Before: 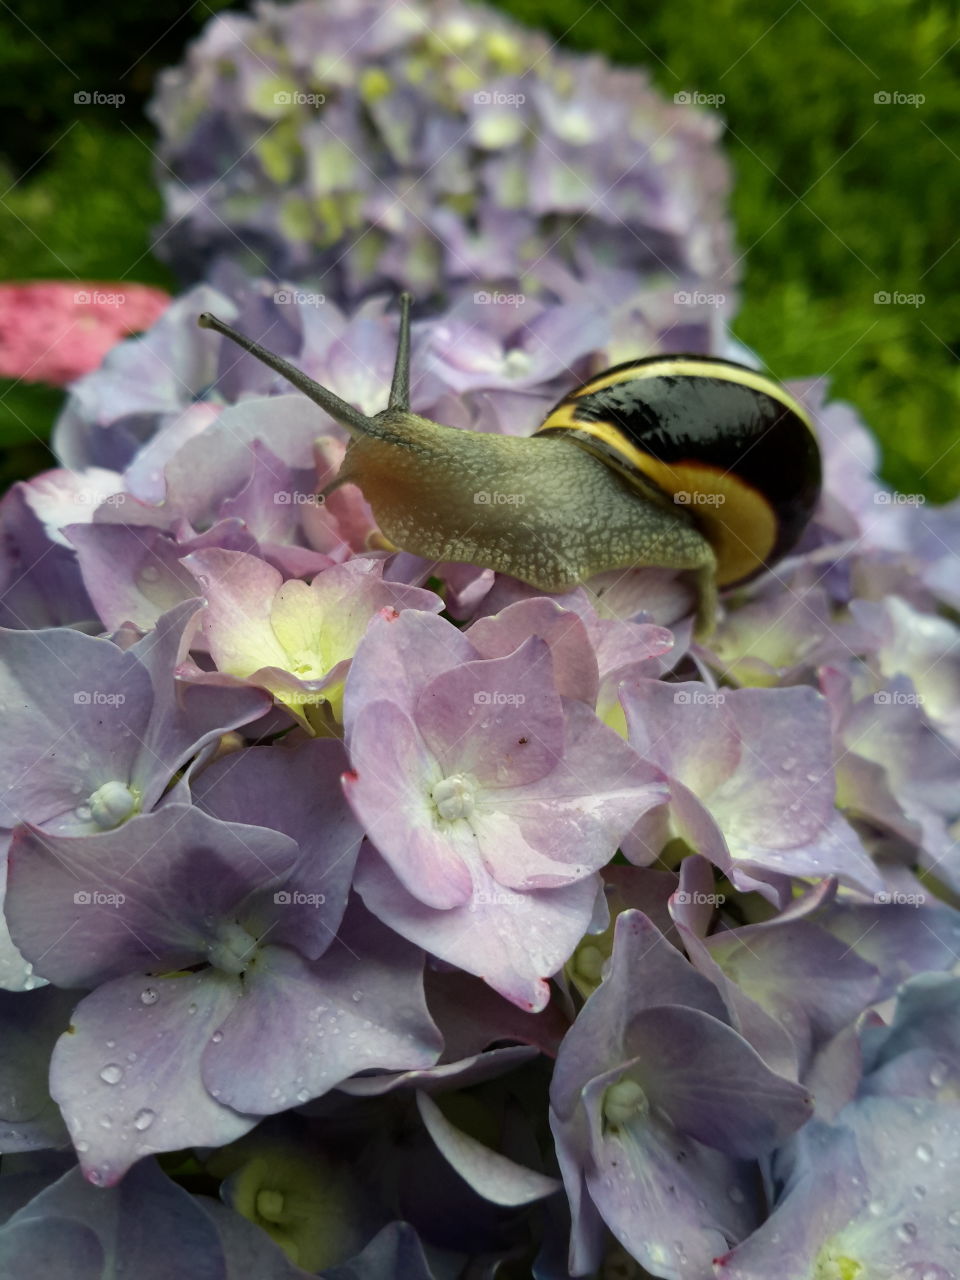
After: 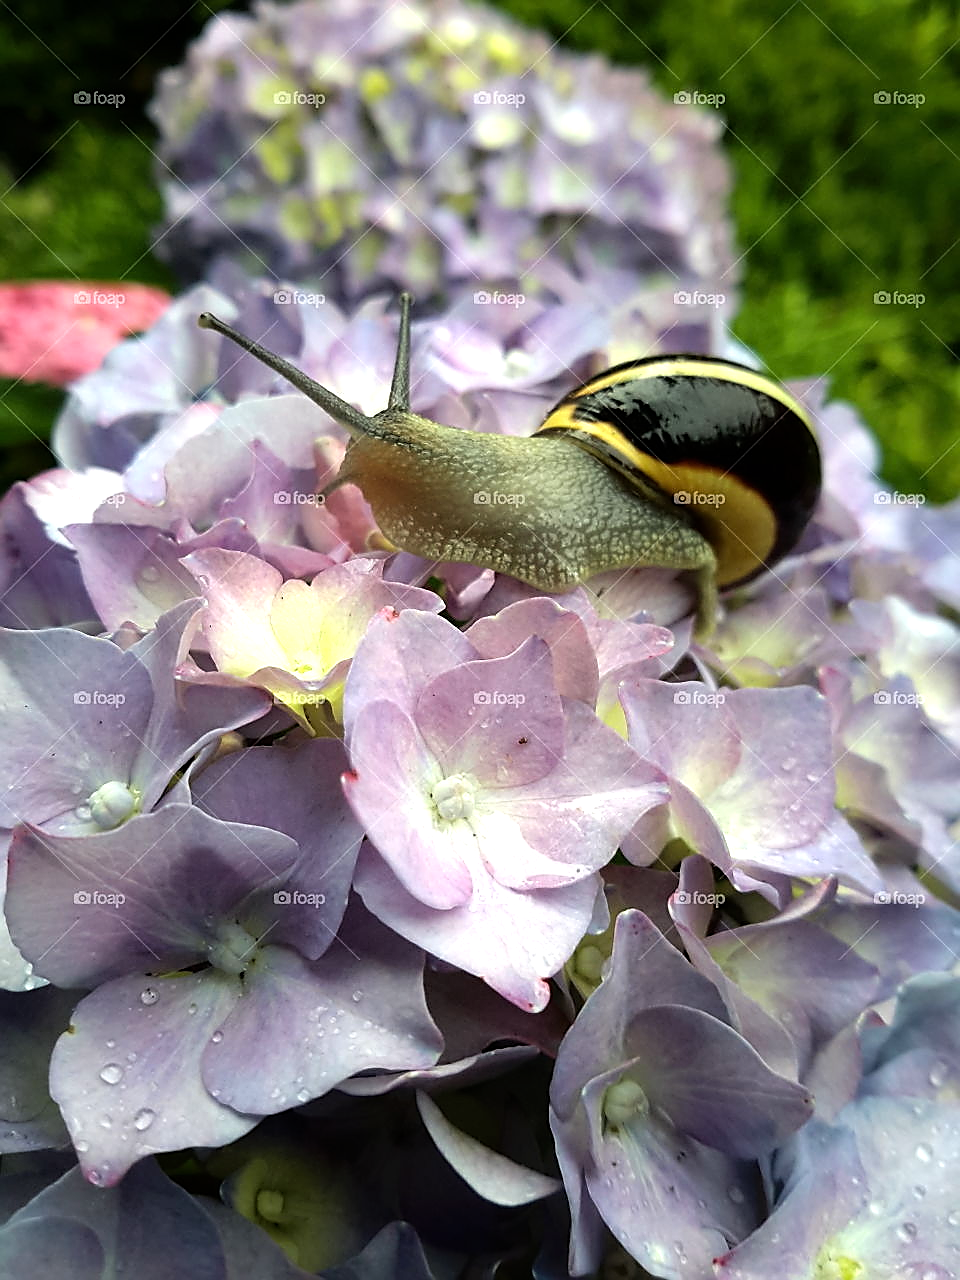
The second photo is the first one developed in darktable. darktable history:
sharpen: radius 1.428, amount 1.259, threshold 0.746
tone equalizer: -8 EV -0.775 EV, -7 EV -0.675 EV, -6 EV -0.627 EV, -5 EV -0.398 EV, -3 EV 0.387 EV, -2 EV 0.6 EV, -1 EV 0.692 EV, +0 EV 0.765 EV
